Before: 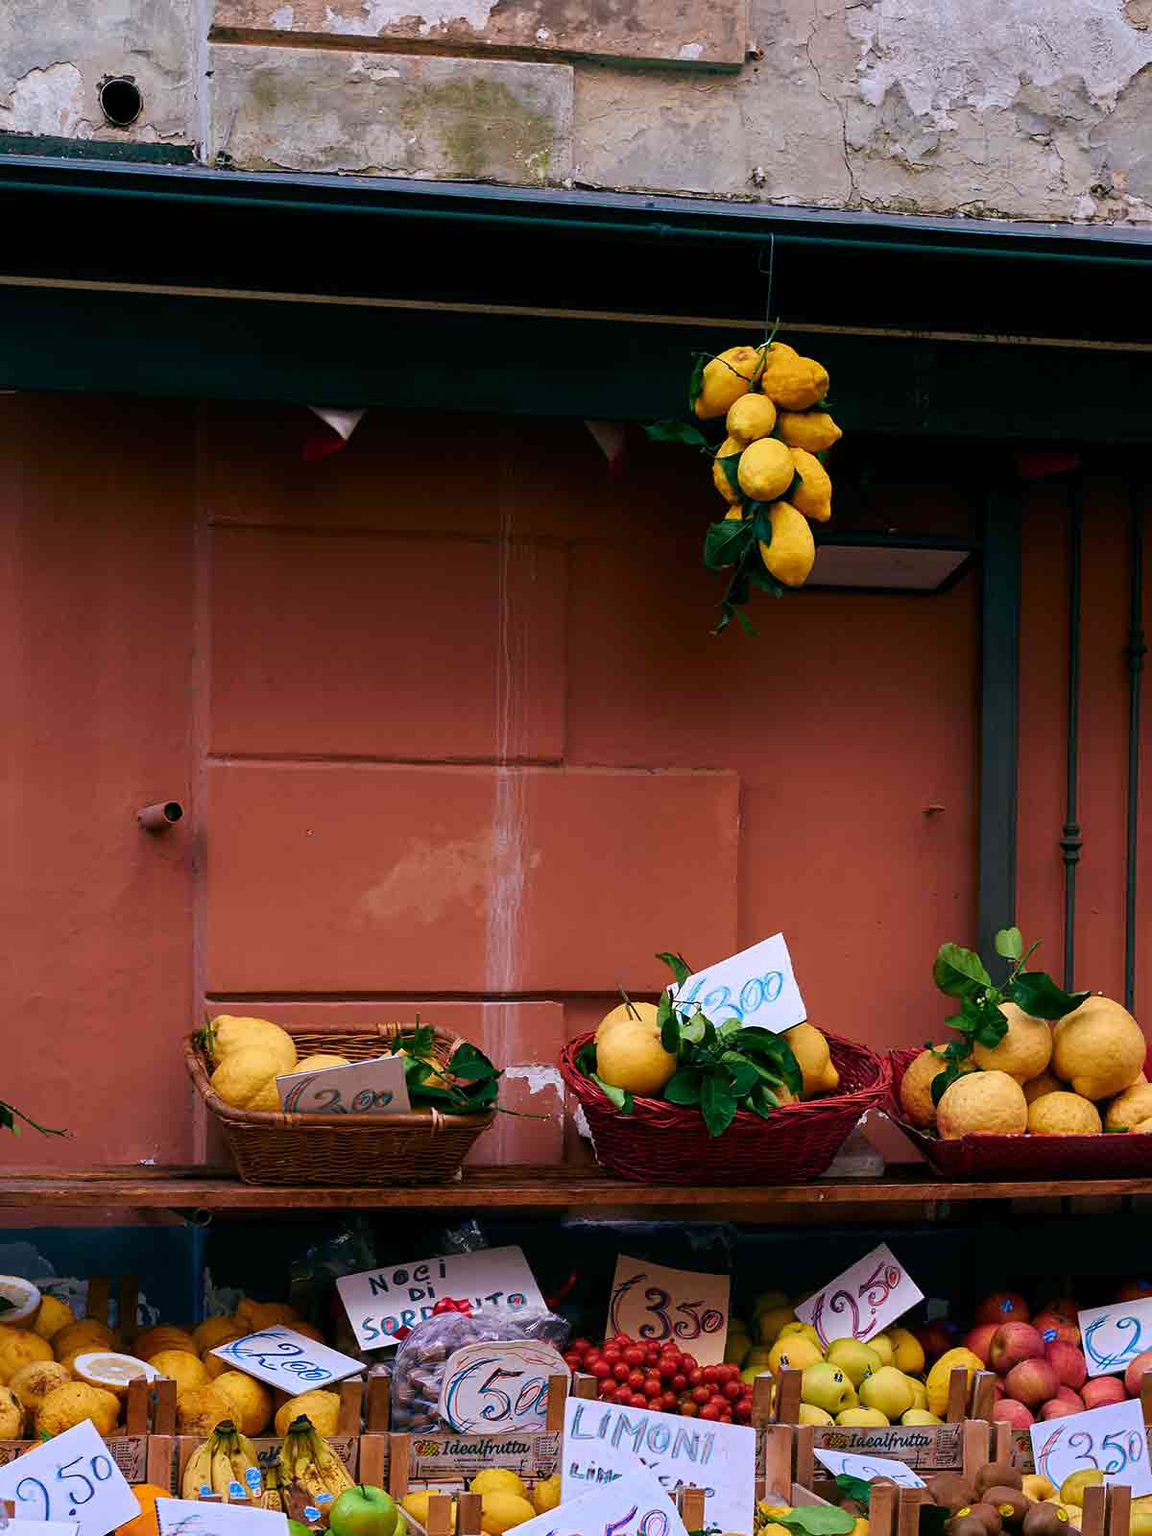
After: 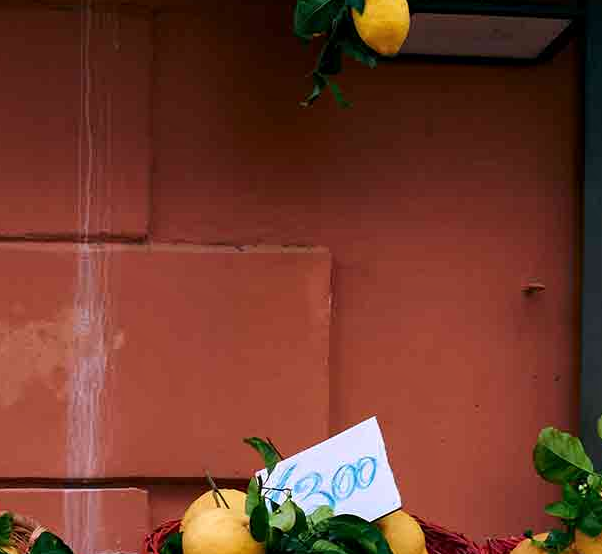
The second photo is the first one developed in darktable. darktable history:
local contrast: mode bilateral grid, contrast 20, coarseness 50, detail 120%, midtone range 0.2
crop: left 36.607%, top 34.735%, right 13.146%, bottom 30.611%
